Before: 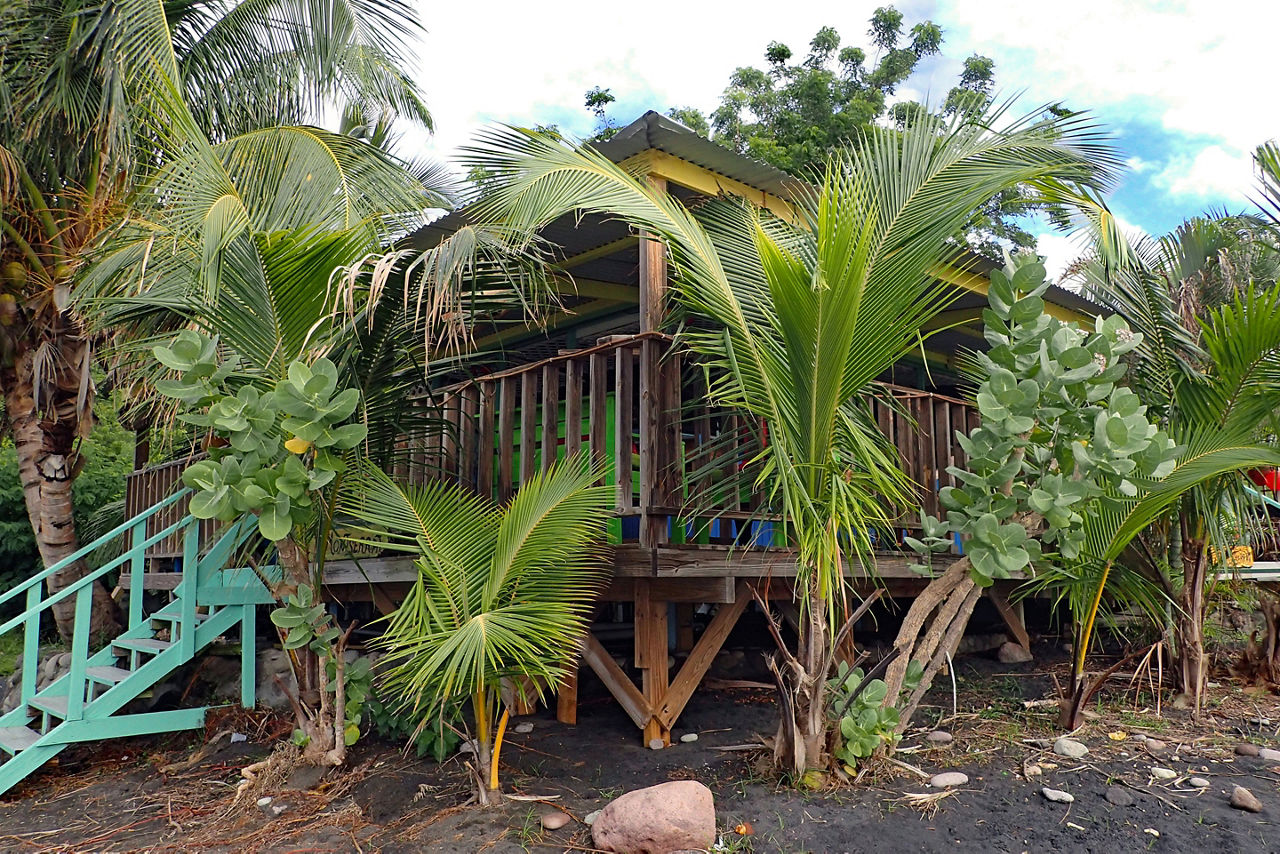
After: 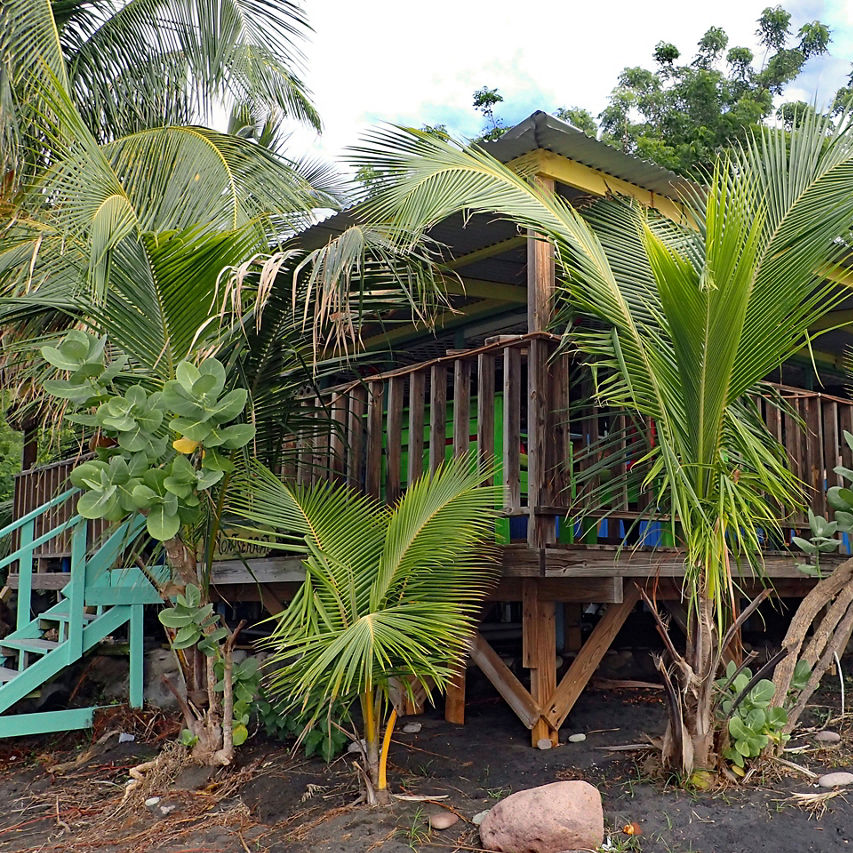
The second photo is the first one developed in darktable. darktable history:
crop and rotate: left 8.786%, right 24.548%
local contrast: mode bilateral grid, contrast 20, coarseness 50, detail 102%, midtone range 0.2
rotate and perspective: crop left 0, crop top 0
